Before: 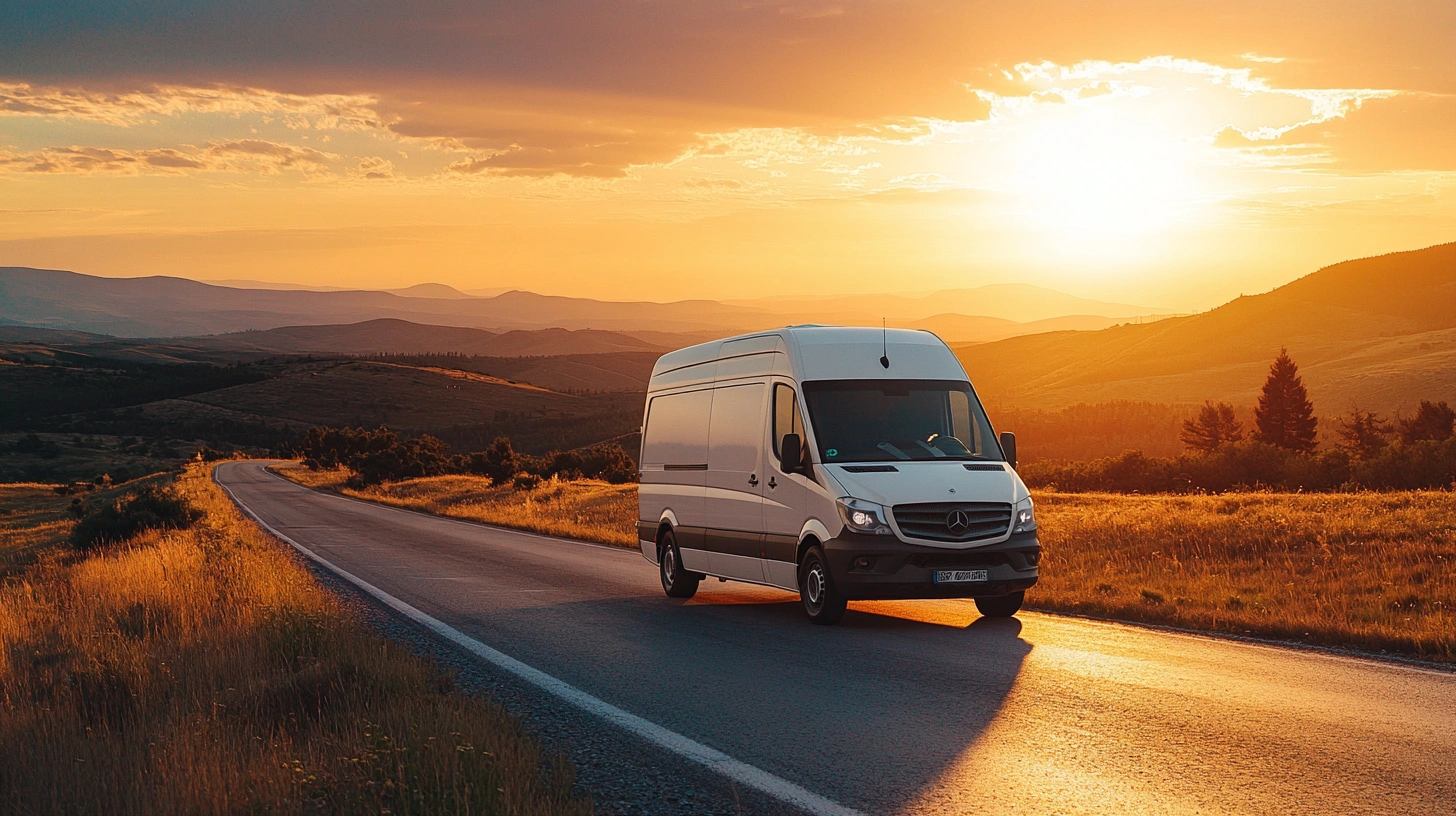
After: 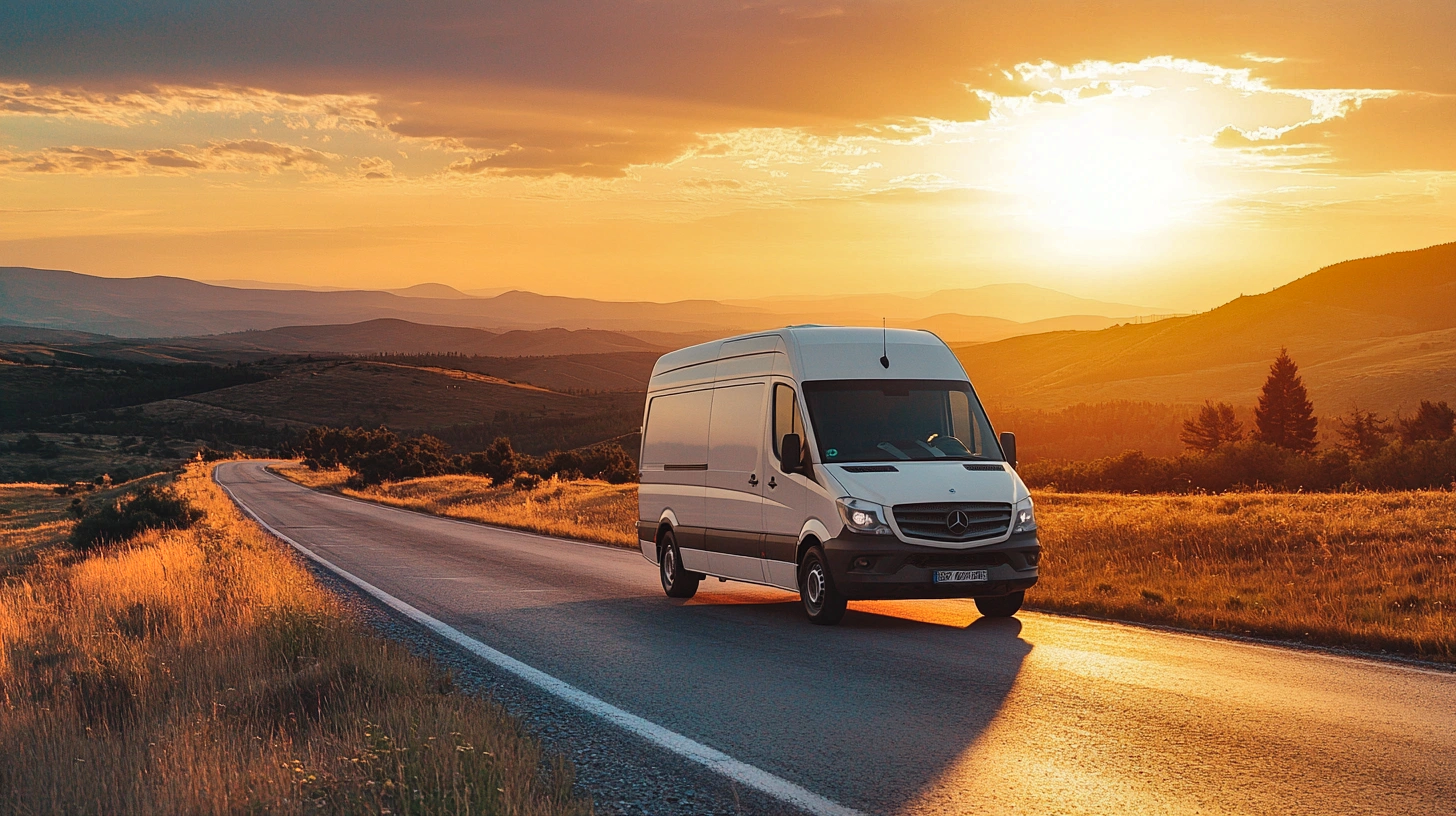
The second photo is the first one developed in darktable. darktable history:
base curve: preserve colors none
shadows and highlights: shadows 60, soften with gaussian
